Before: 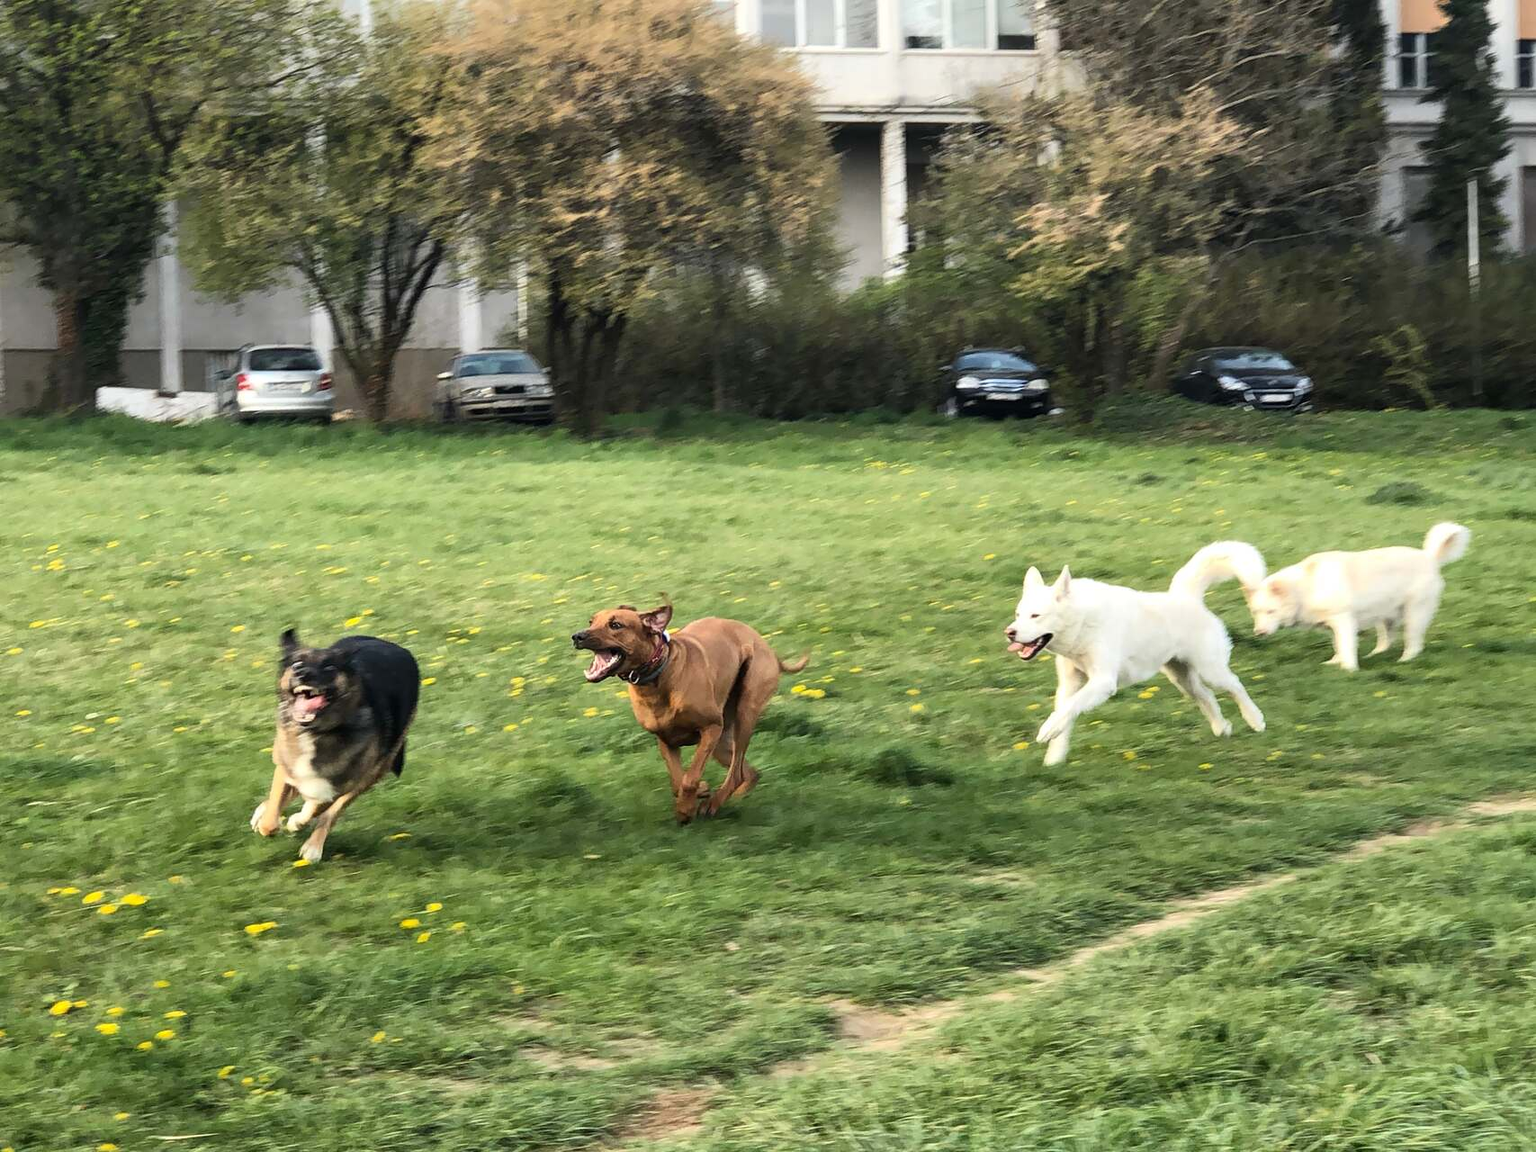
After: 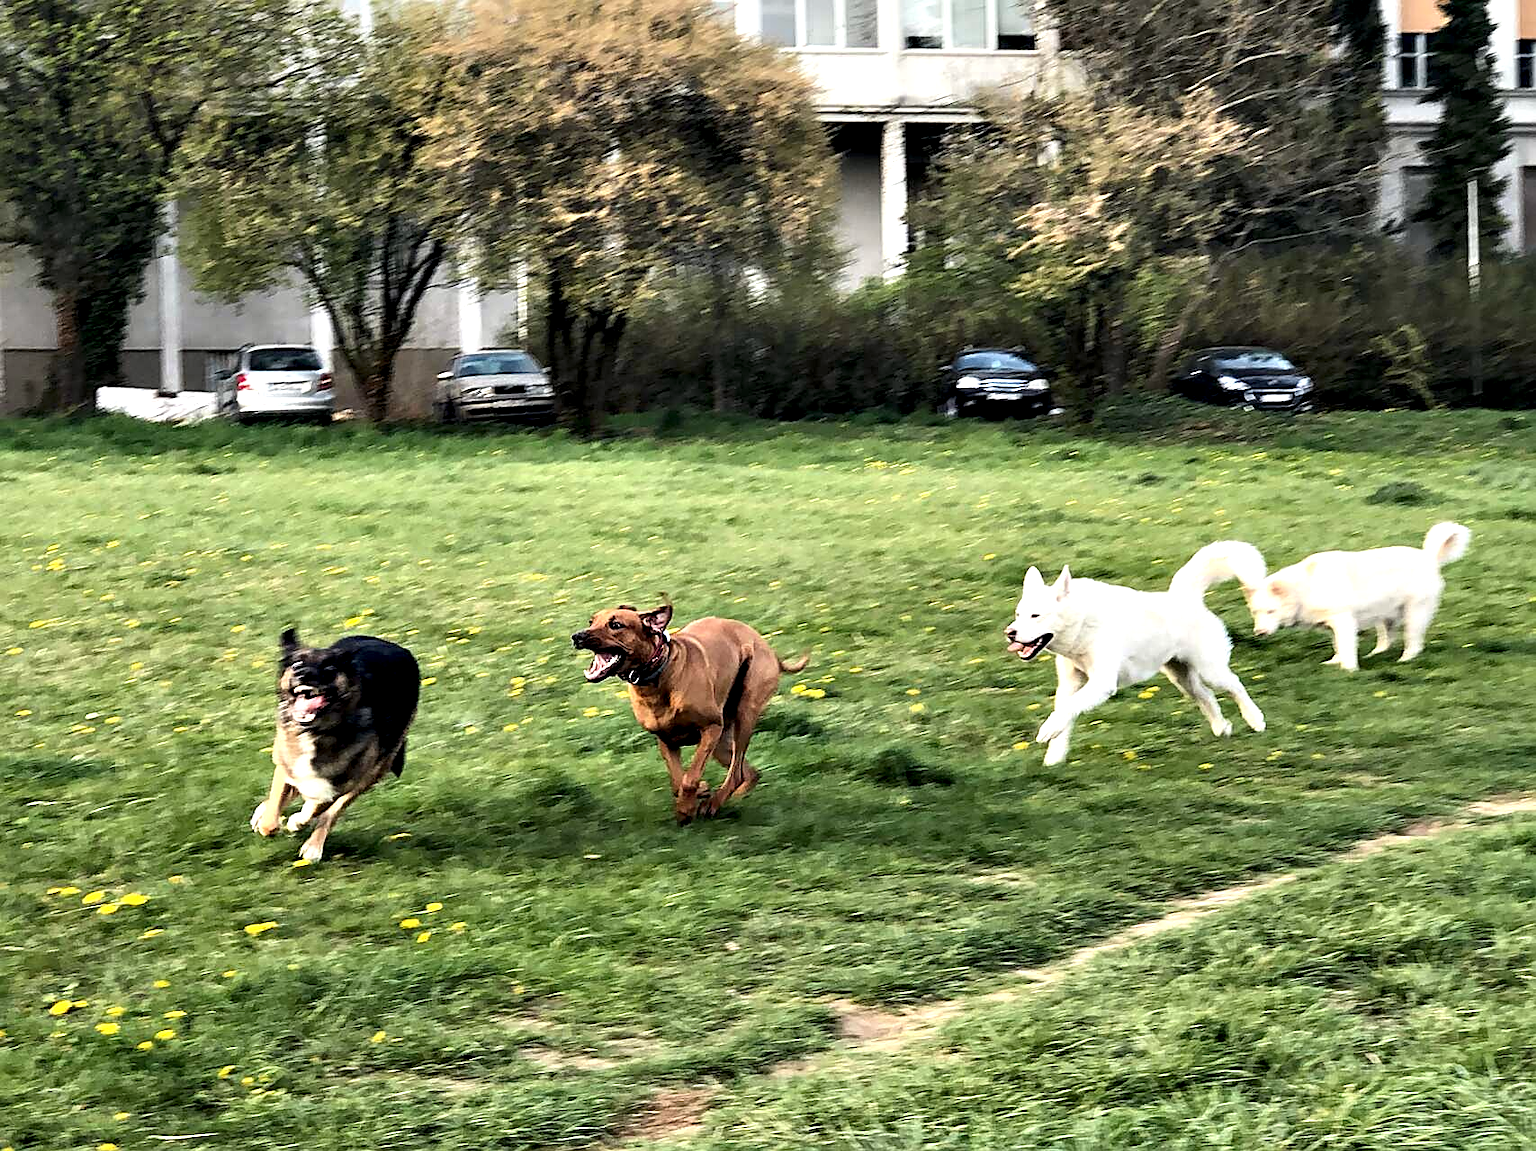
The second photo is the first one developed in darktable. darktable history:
contrast equalizer: octaves 7, y [[0.6 ×6], [0.55 ×6], [0 ×6], [0 ×6], [0 ×6]]
sharpen: on, module defaults
